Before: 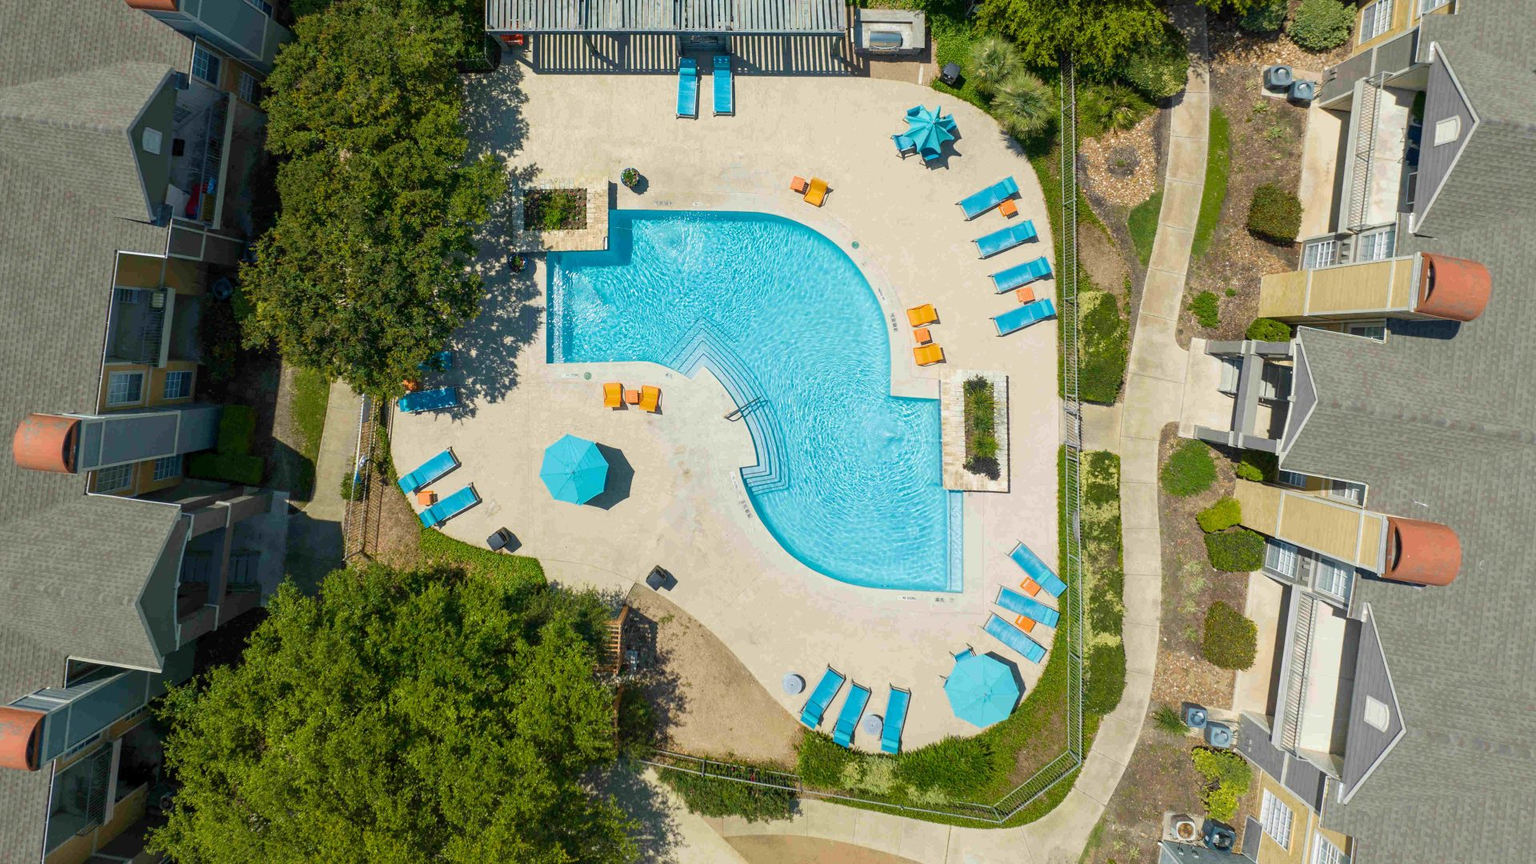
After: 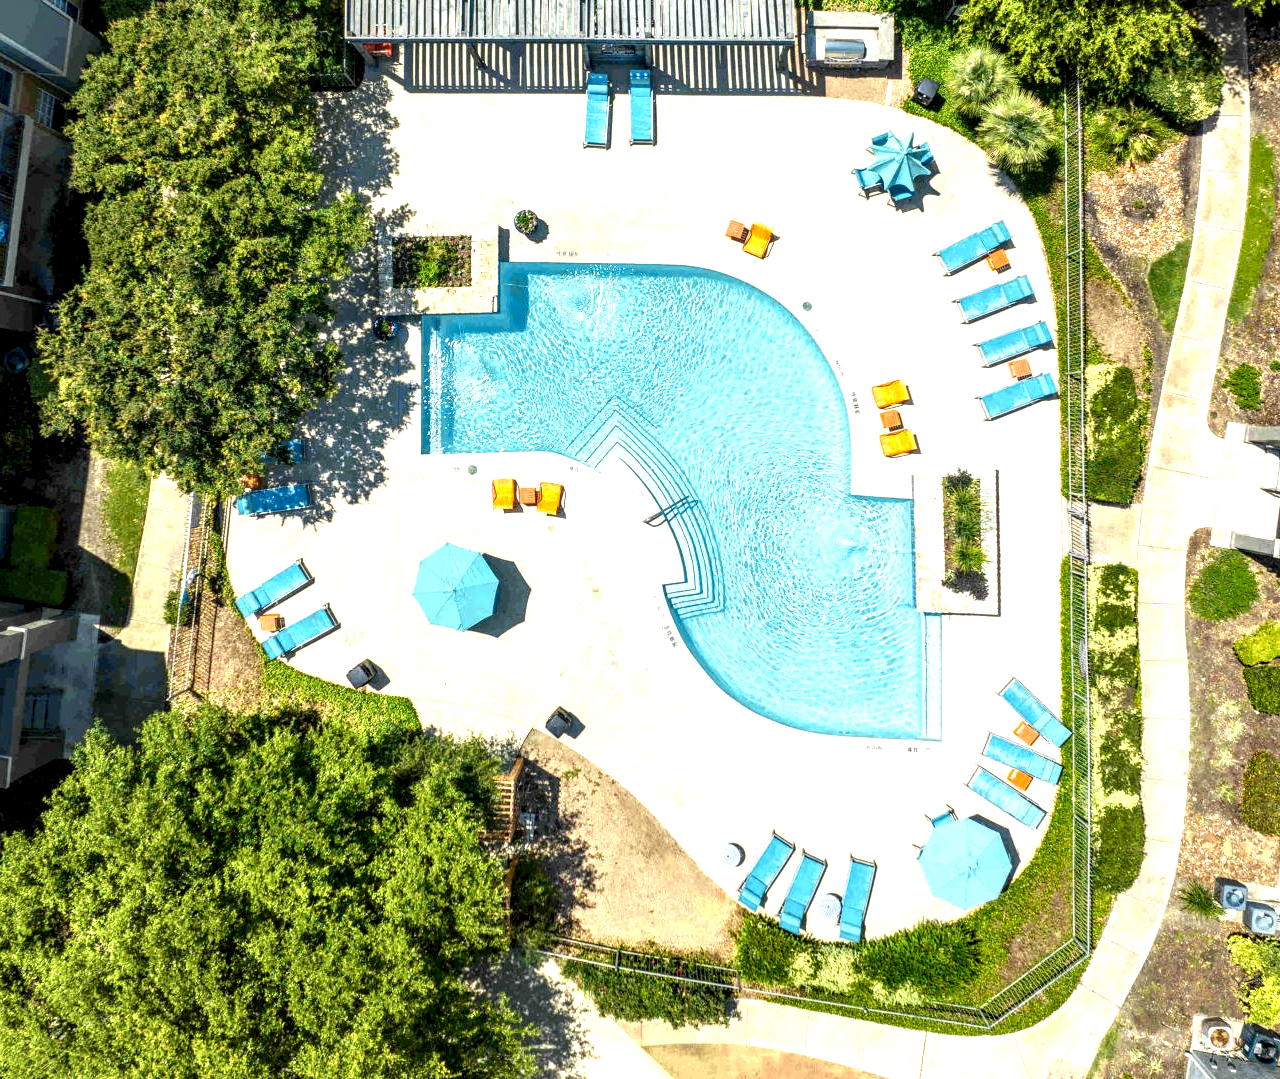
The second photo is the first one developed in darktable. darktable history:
exposure: black level correction 0, exposure 0.703 EV, compensate highlight preservation false
color zones: curves: ch0 [(0, 0.485) (0.178, 0.476) (0.261, 0.623) (0.411, 0.403) (0.708, 0.603) (0.934, 0.412)]; ch1 [(0.003, 0.485) (0.149, 0.496) (0.229, 0.584) (0.326, 0.551) (0.484, 0.262) (0.757, 0.643)]
local contrast: highlights 64%, shadows 54%, detail 168%, midtone range 0.509
crop and rotate: left 13.686%, right 19.616%
